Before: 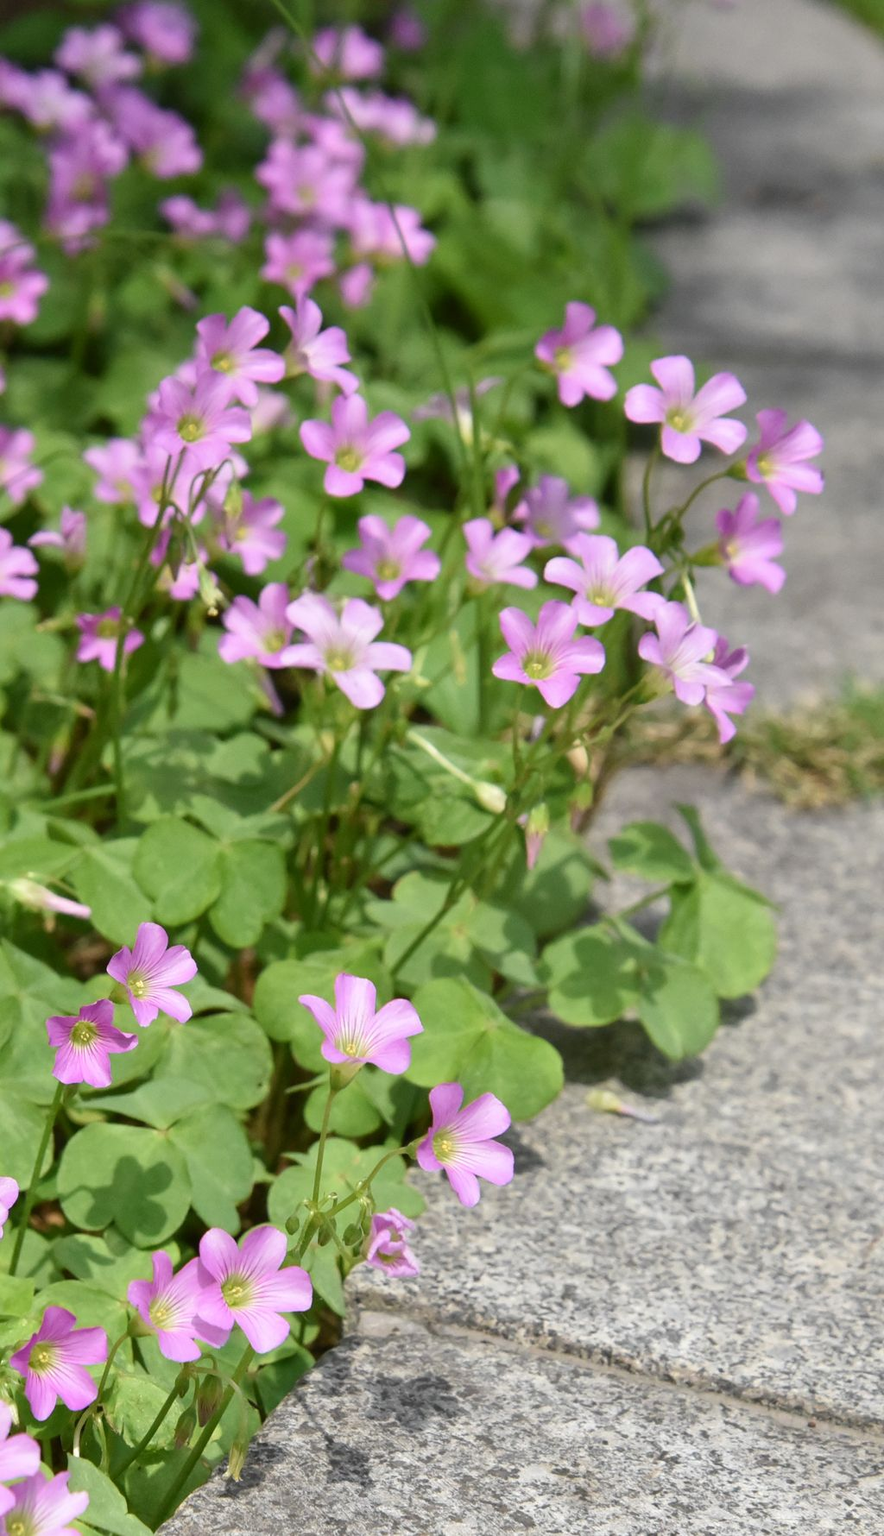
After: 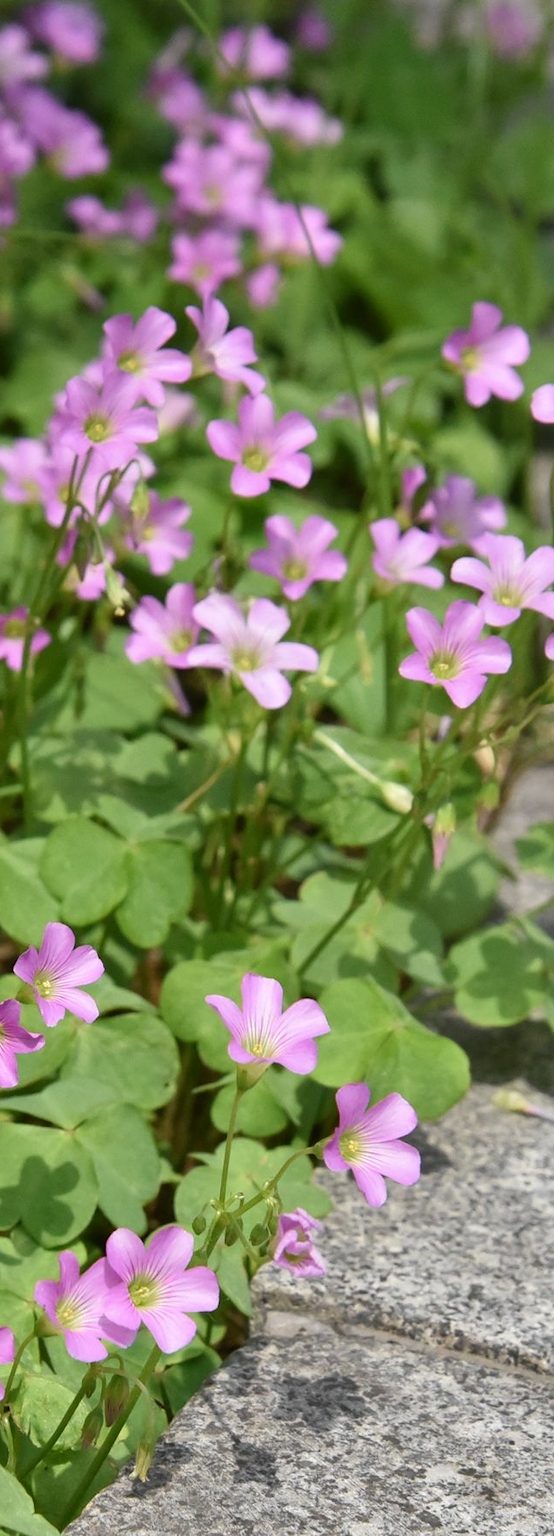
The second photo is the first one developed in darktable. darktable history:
shadows and highlights: shadows color adjustment 97.66%, soften with gaussian
crop: left 10.644%, right 26.528%
